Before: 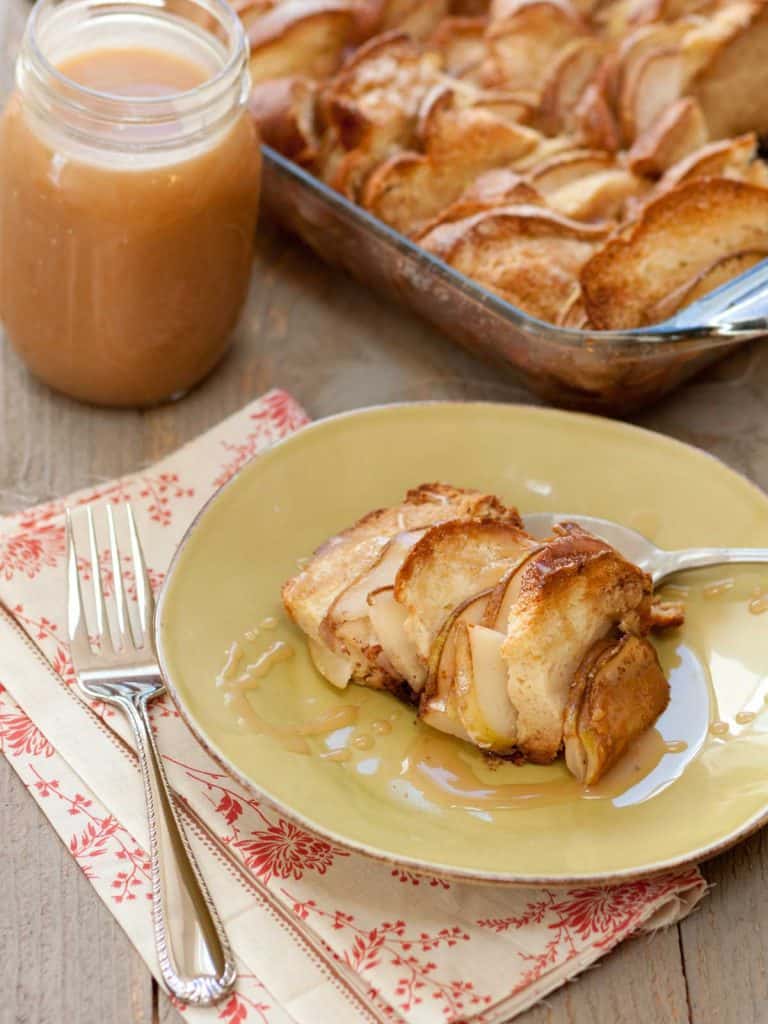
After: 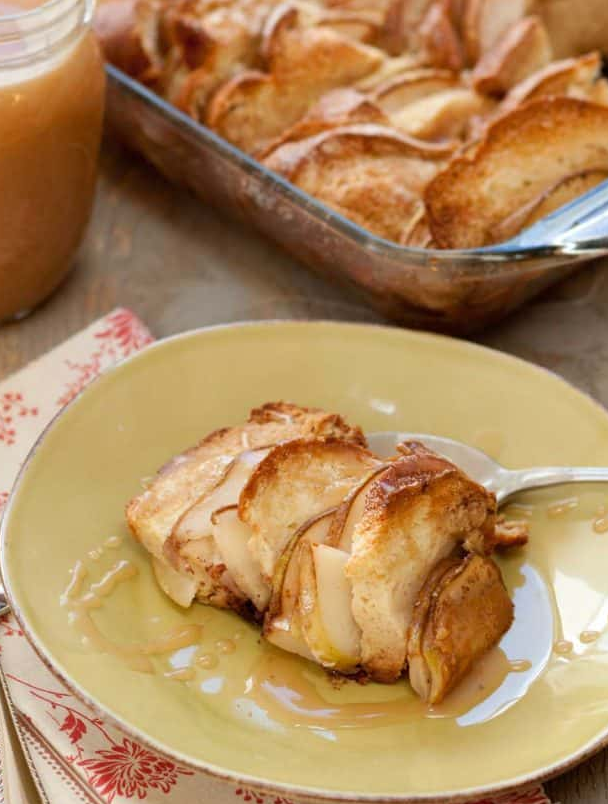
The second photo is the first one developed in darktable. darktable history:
exposure: compensate highlight preservation false
crop and rotate: left 20.407%, top 7.924%, right 0.318%, bottom 13.469%
